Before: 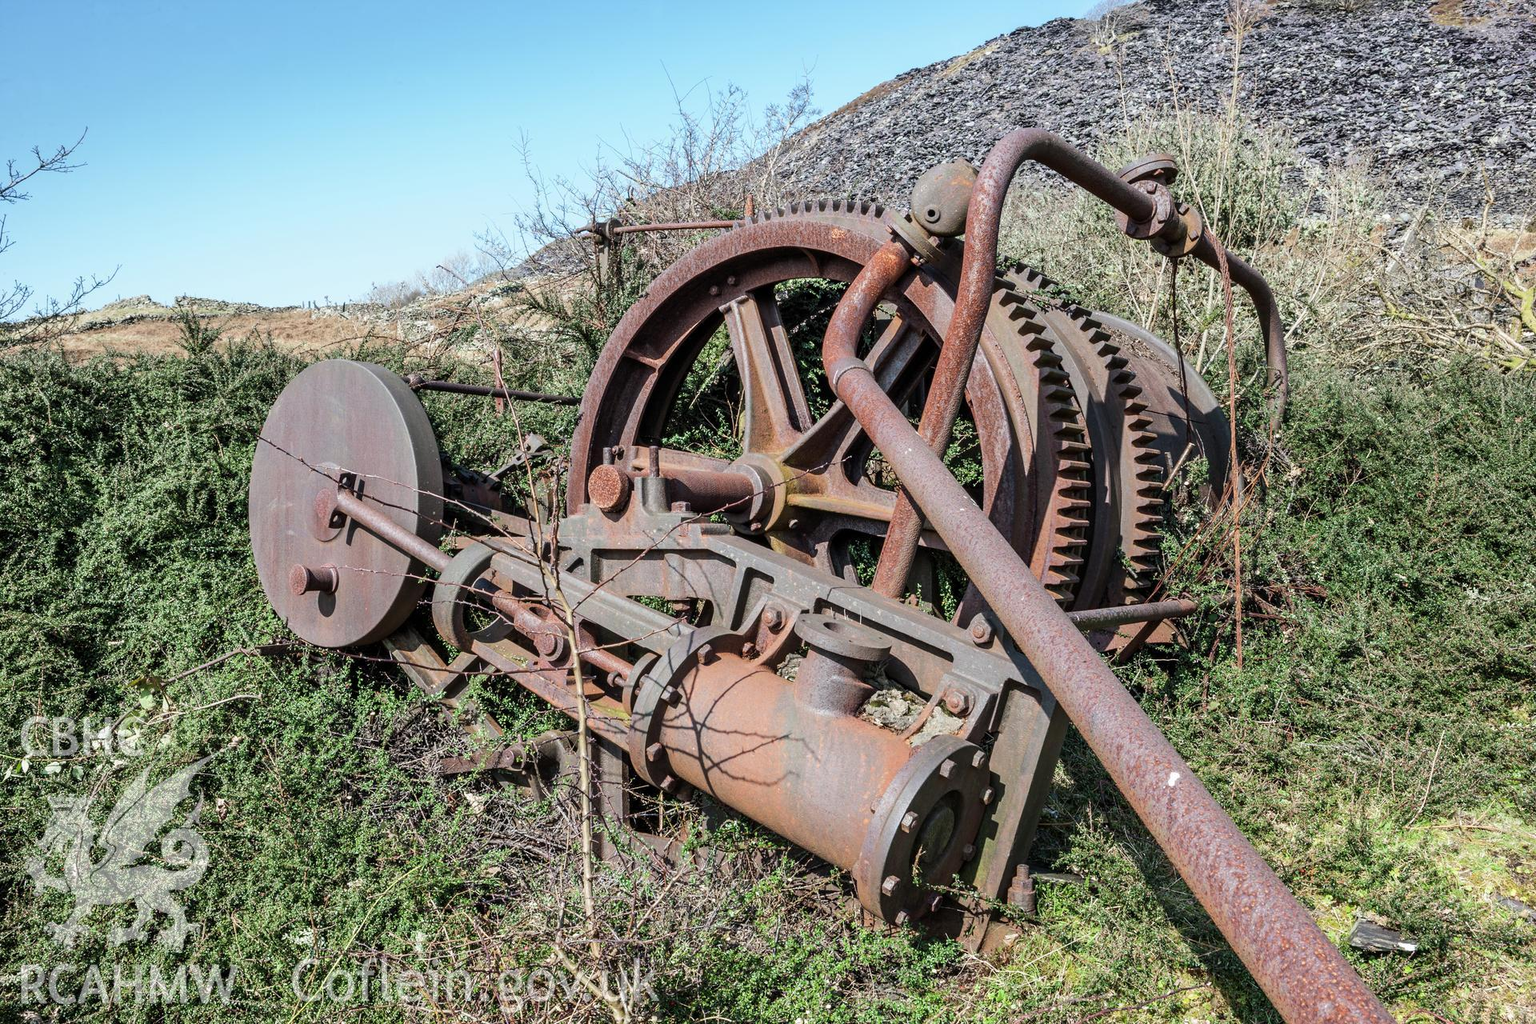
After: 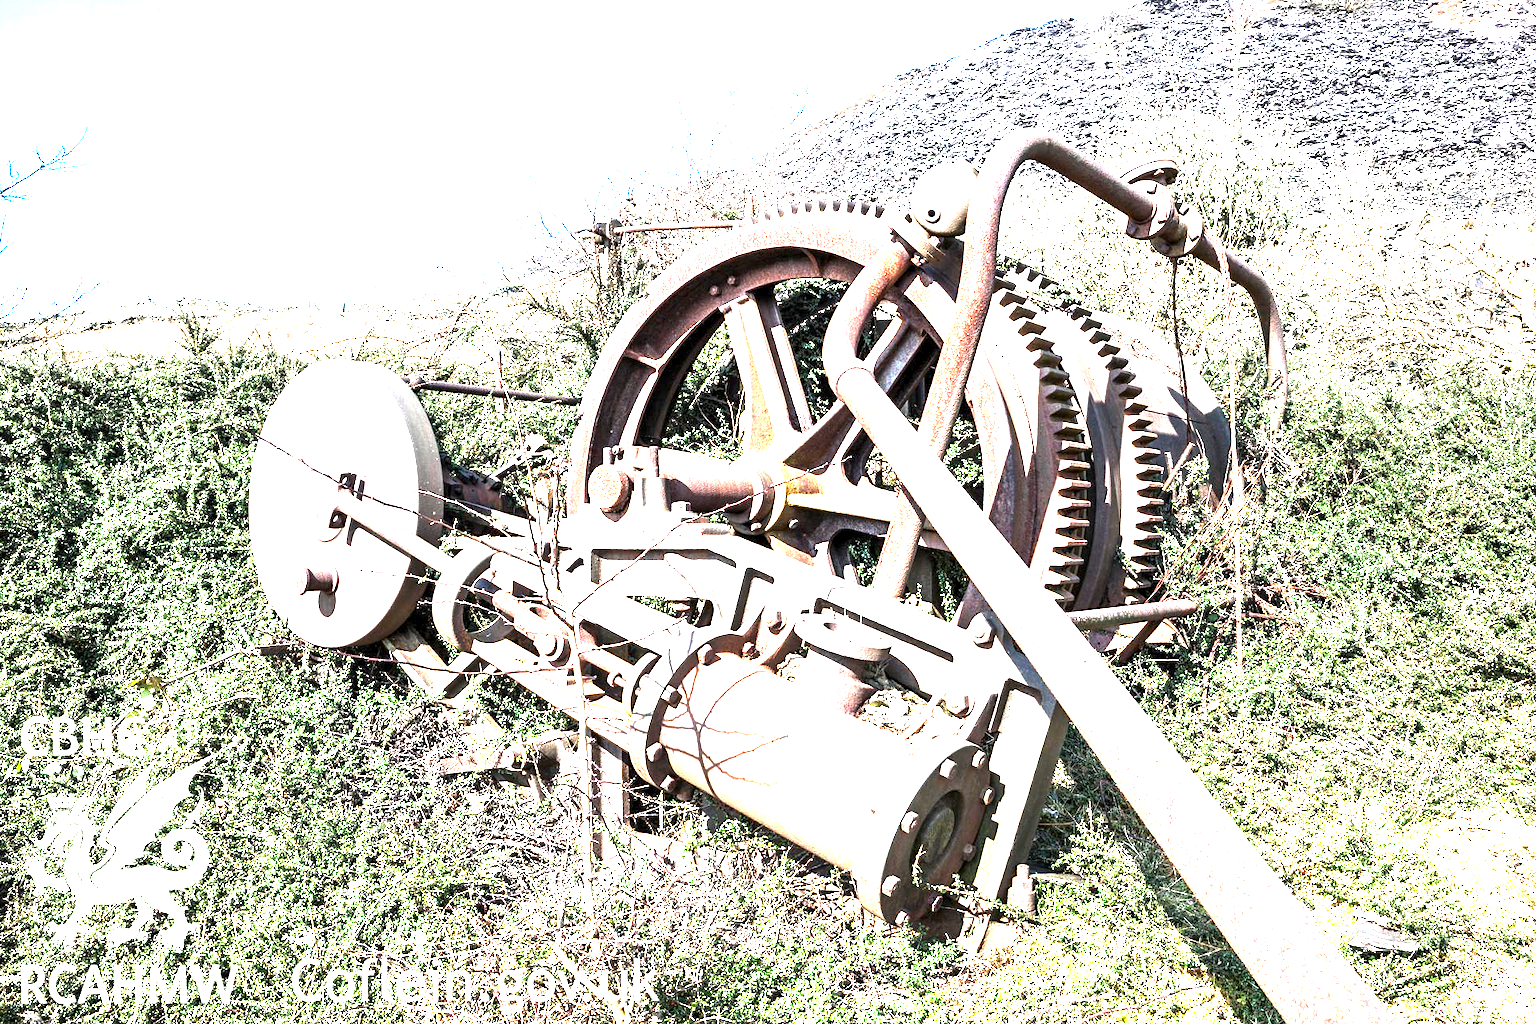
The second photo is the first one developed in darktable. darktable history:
exposure: black level correction 0, exposure 1.4 EV, compensate highlight preservation false
levels: levels [0.012, 0.367, 0.697]
